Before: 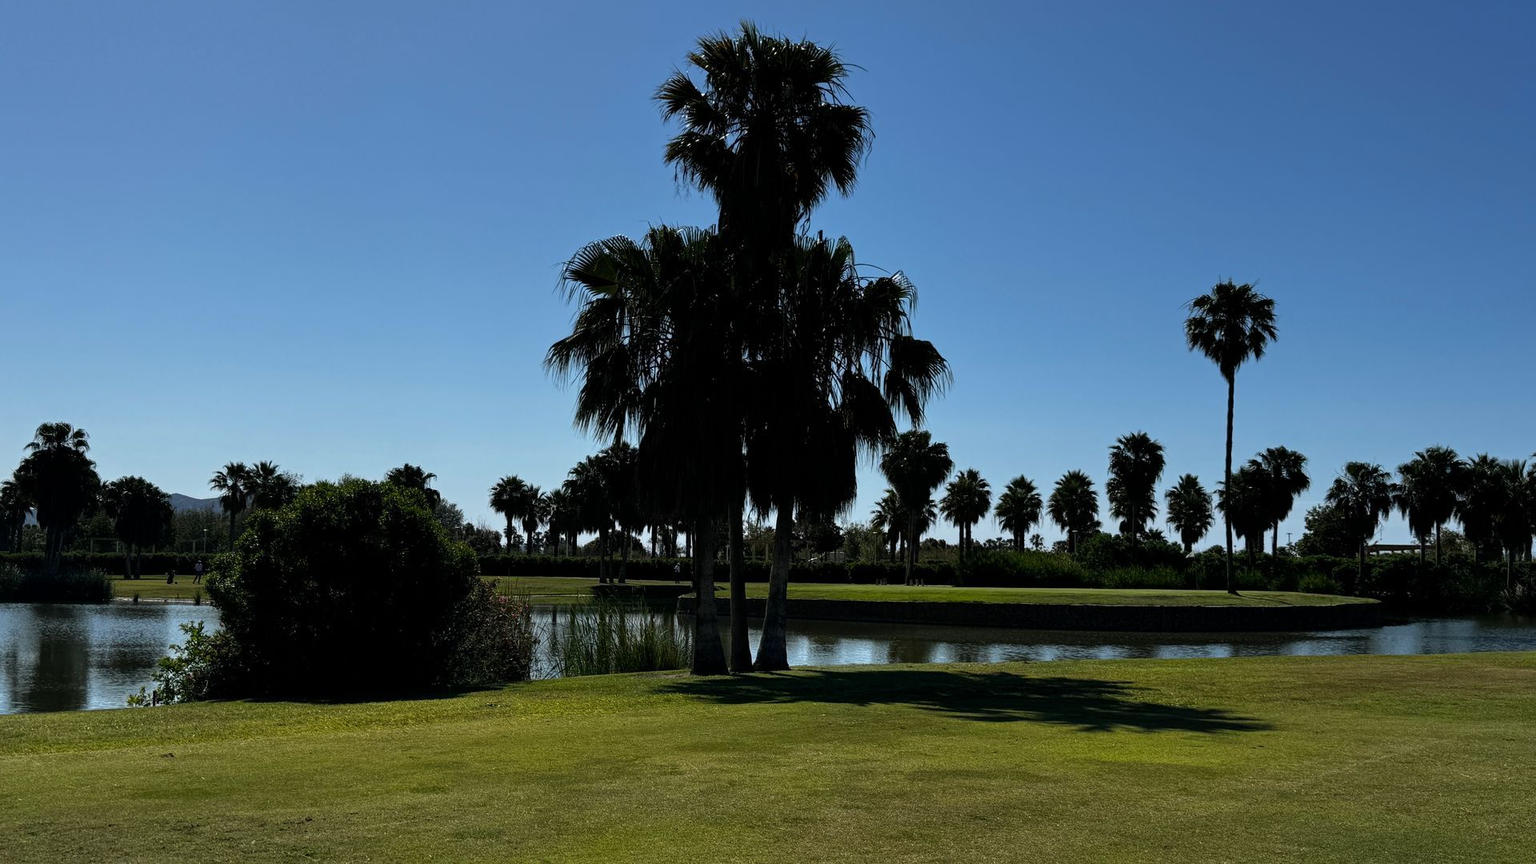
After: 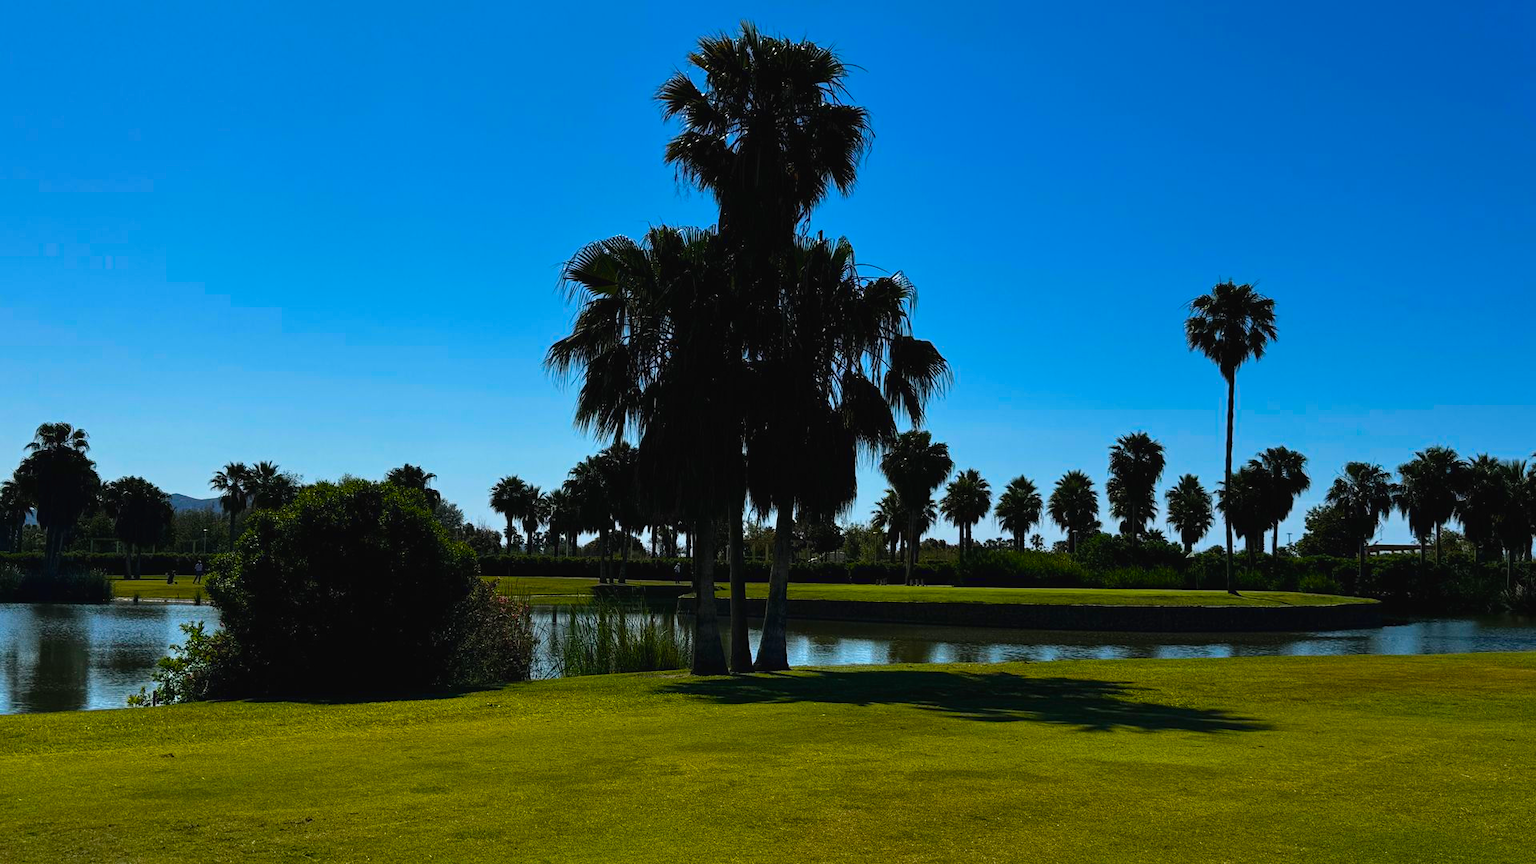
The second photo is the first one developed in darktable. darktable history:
color balance rgb: global offset › luminance 0.245%, linear chroma grading › global chroma 39.879%, perceptual saturation grading › global saturation 25.793%
